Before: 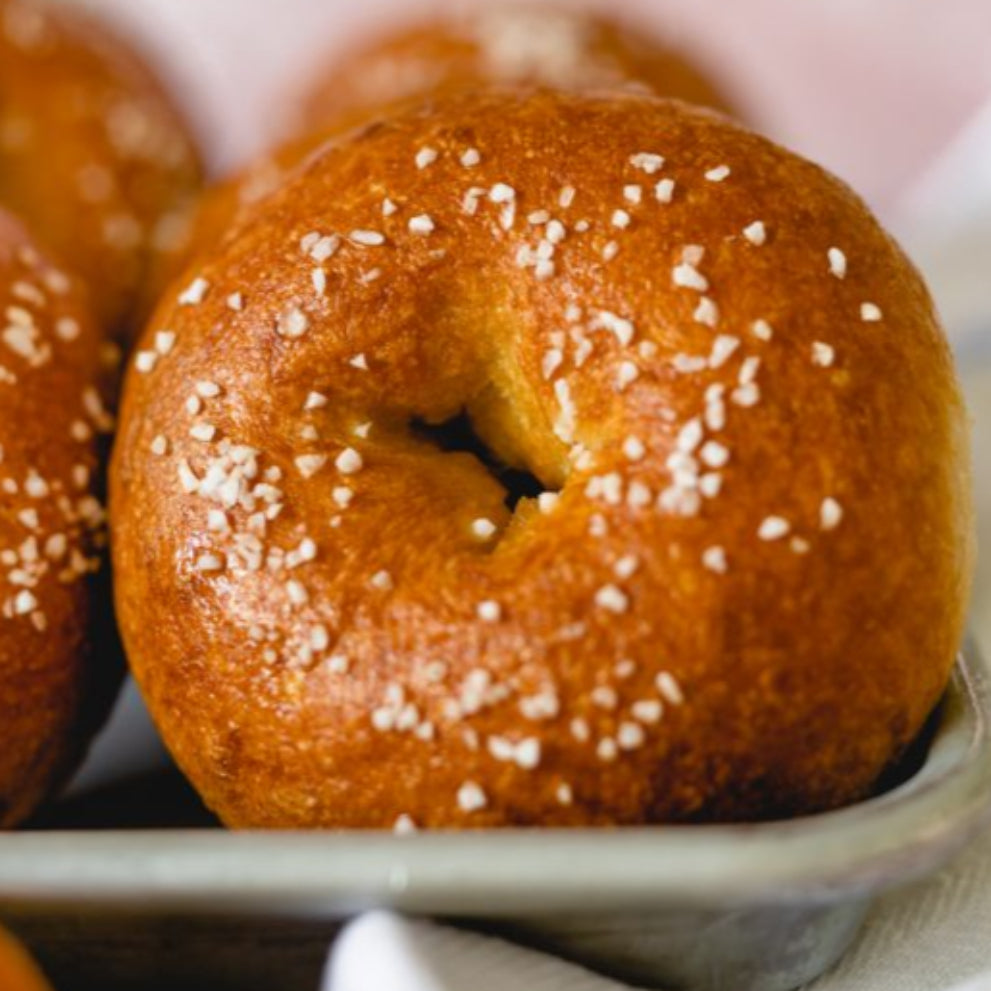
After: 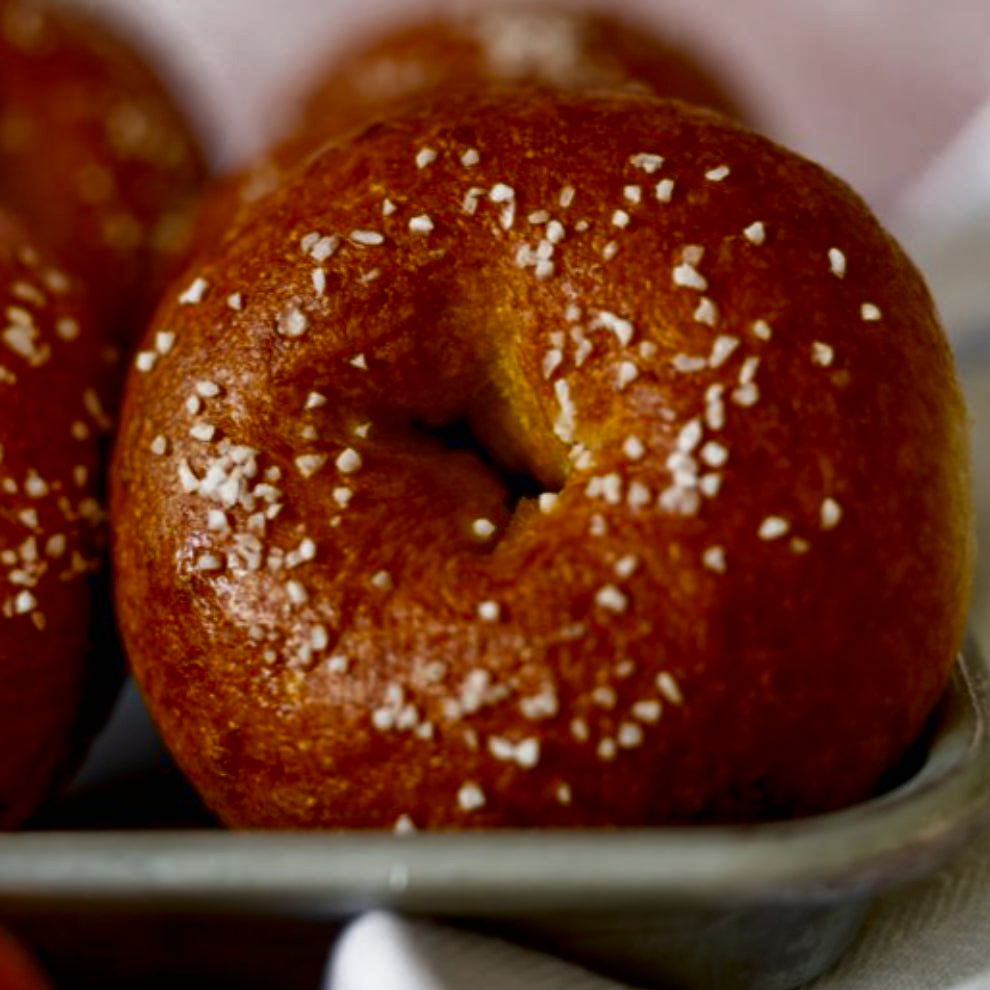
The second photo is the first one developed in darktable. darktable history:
exposure: exposure 0.014 EV, compensate highlight preservation false
contrast brightness saturation: brightness -0.52
